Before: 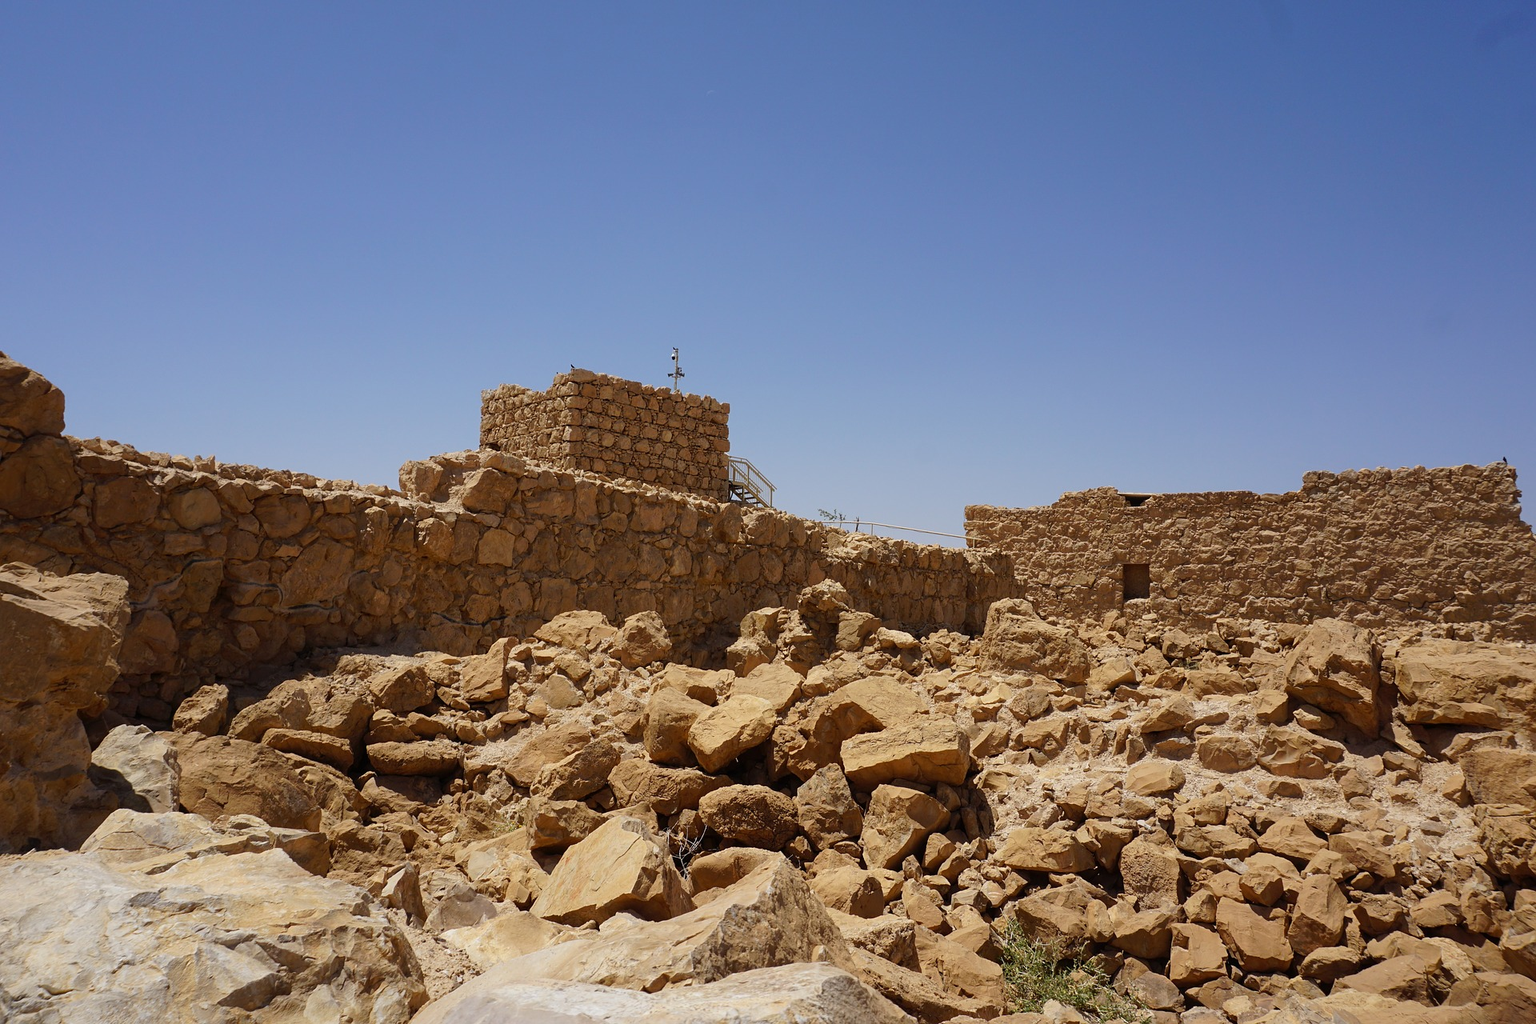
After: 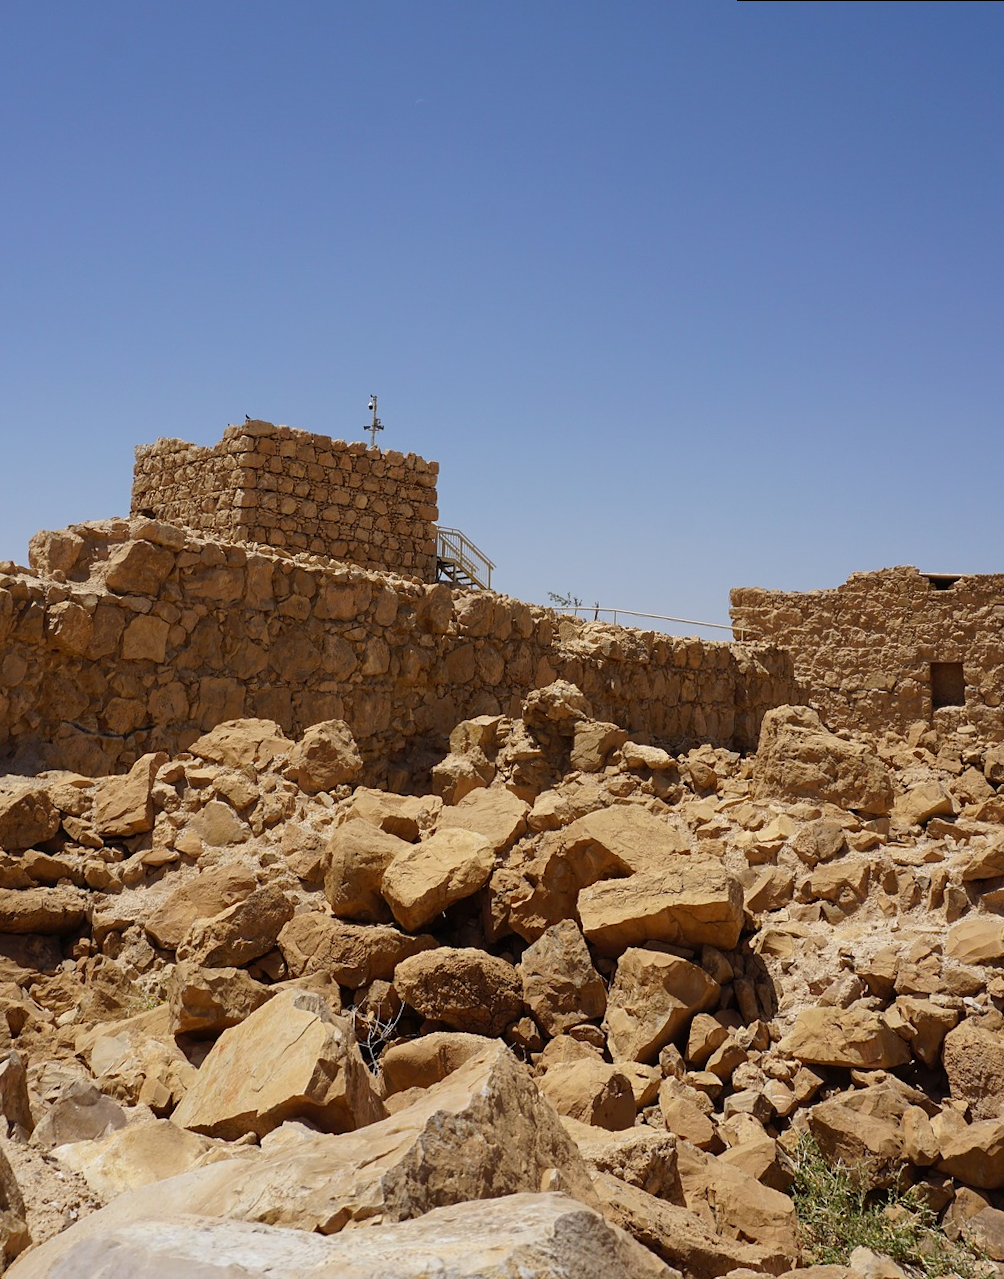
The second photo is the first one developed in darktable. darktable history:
rotate and perspective: rotation 0.215°, lens shift (vertical) -0.139, crop left 0.069, crop right 0.939, crop top 0.002, crop bottom 0.996
crop and rotate: left 22.516%, right 21.234%
